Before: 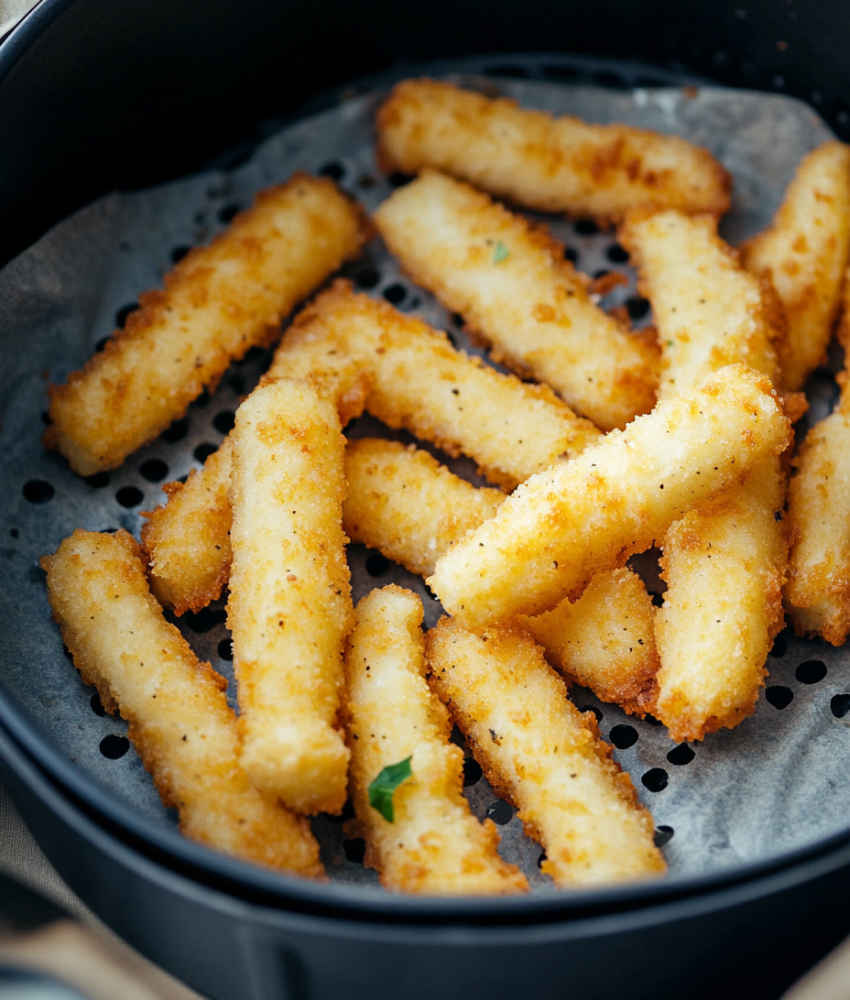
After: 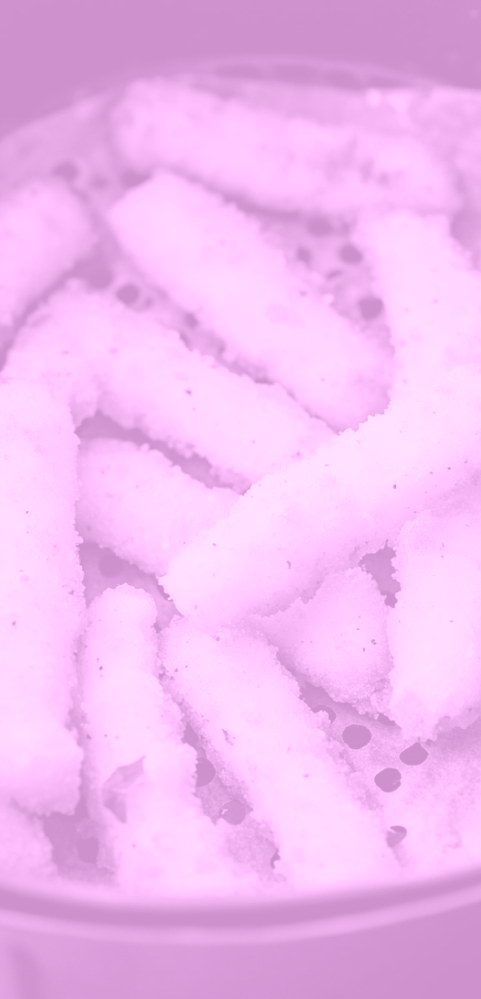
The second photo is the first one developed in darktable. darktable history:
crop: left 31.458%, top 0%, right 11.876%
colorize: hue 331.2°, saturation 69%, source mix 30.28%, lightness 69.02%, version 1
